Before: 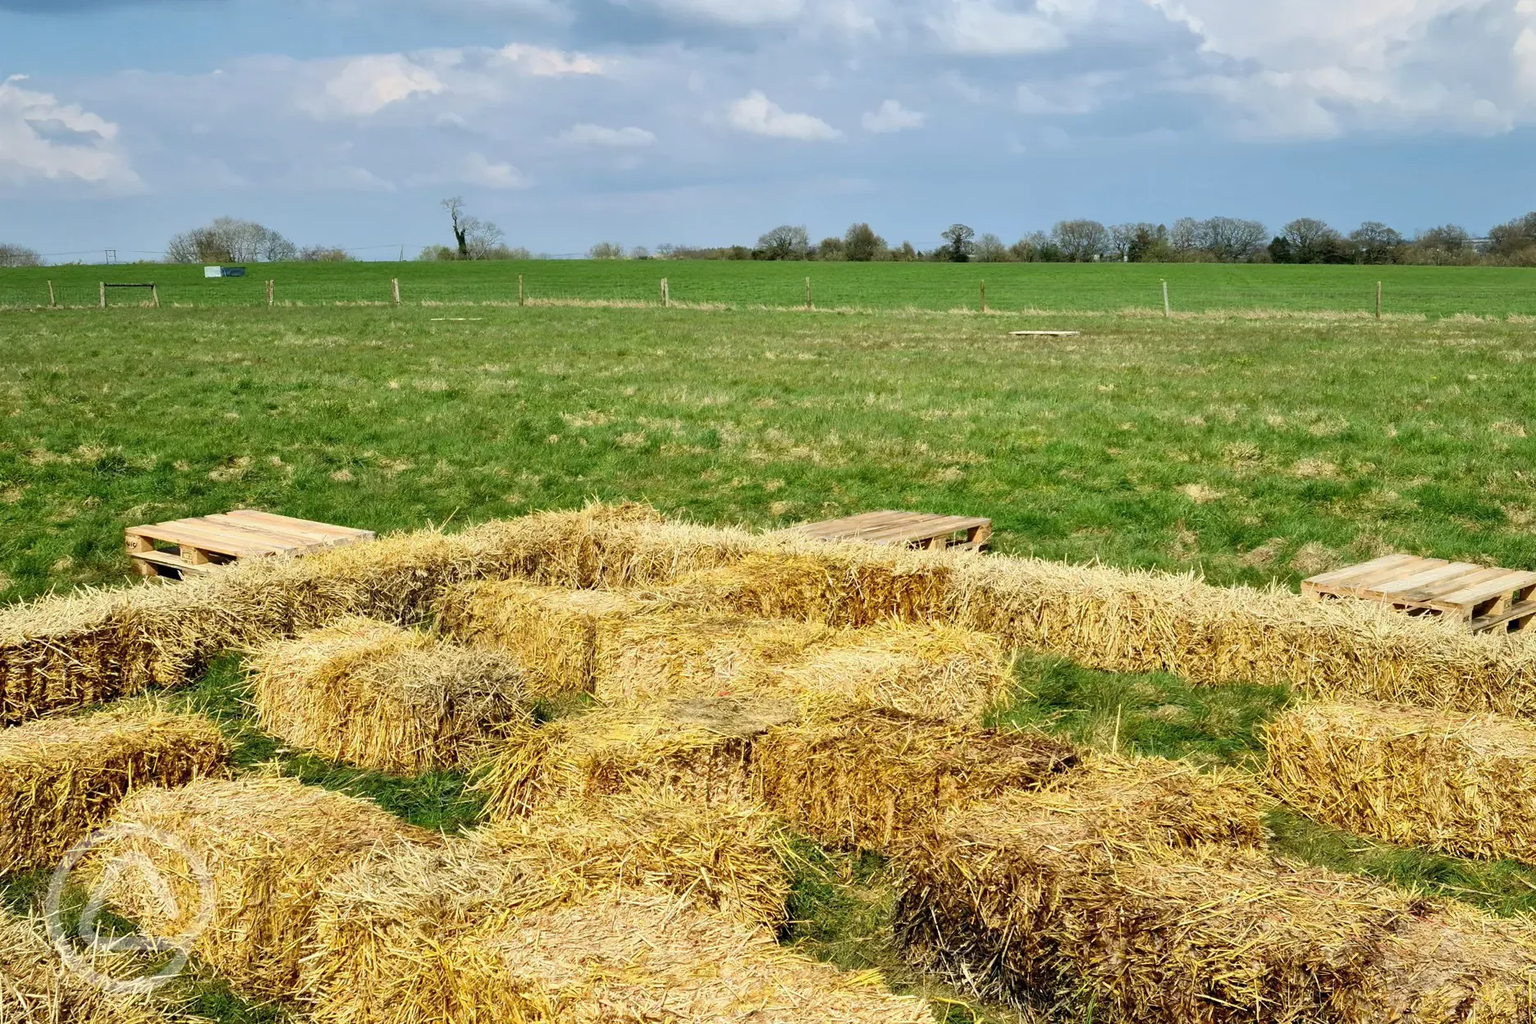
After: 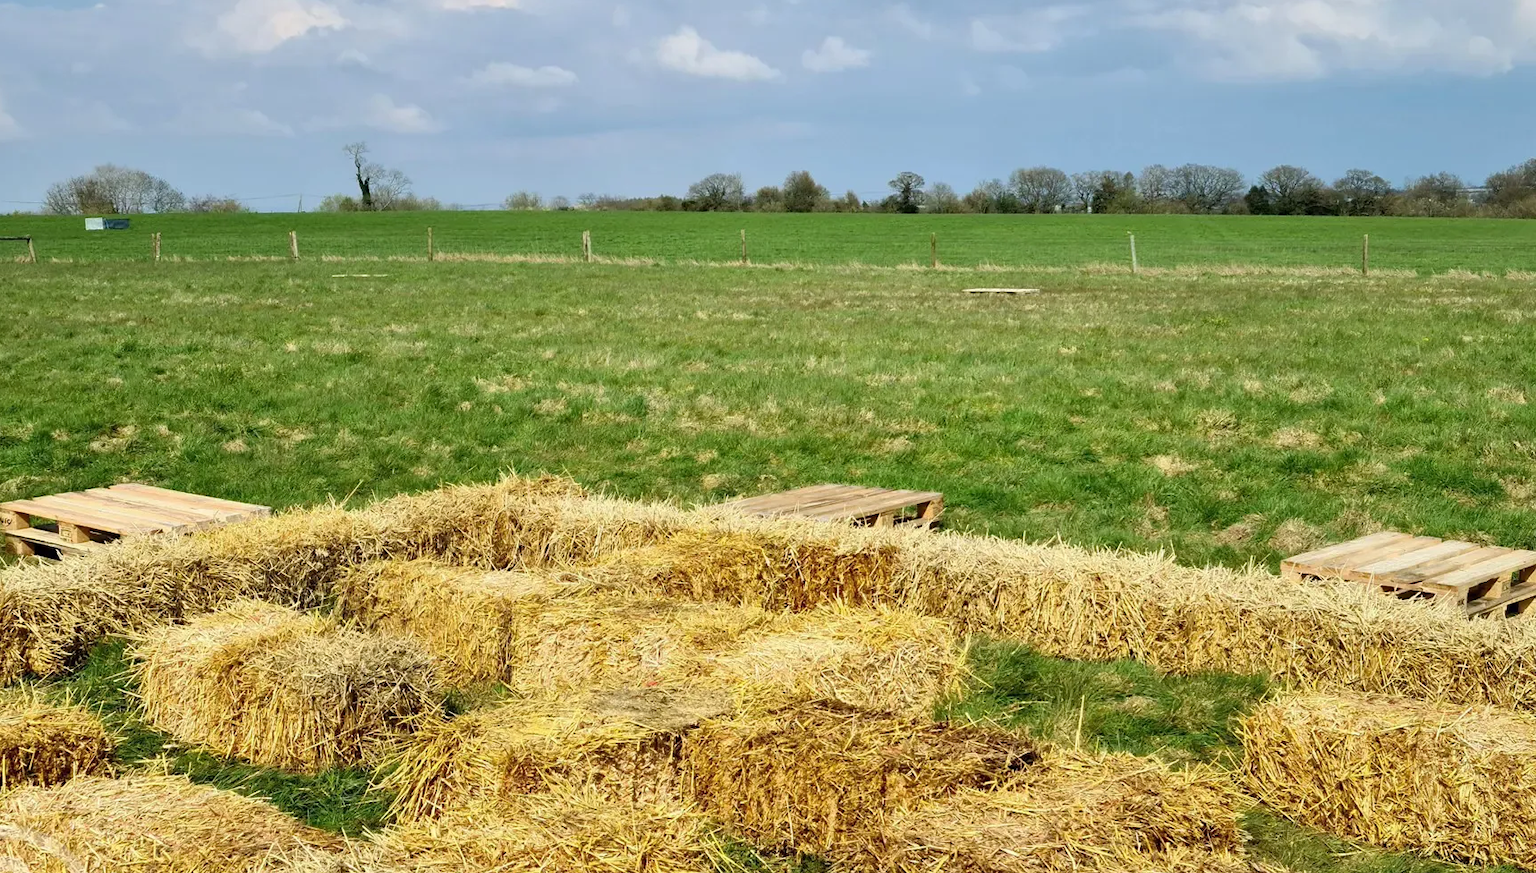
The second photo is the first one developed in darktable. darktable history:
crop: left 8.242%, top 6.557%, bottom 15.207%
